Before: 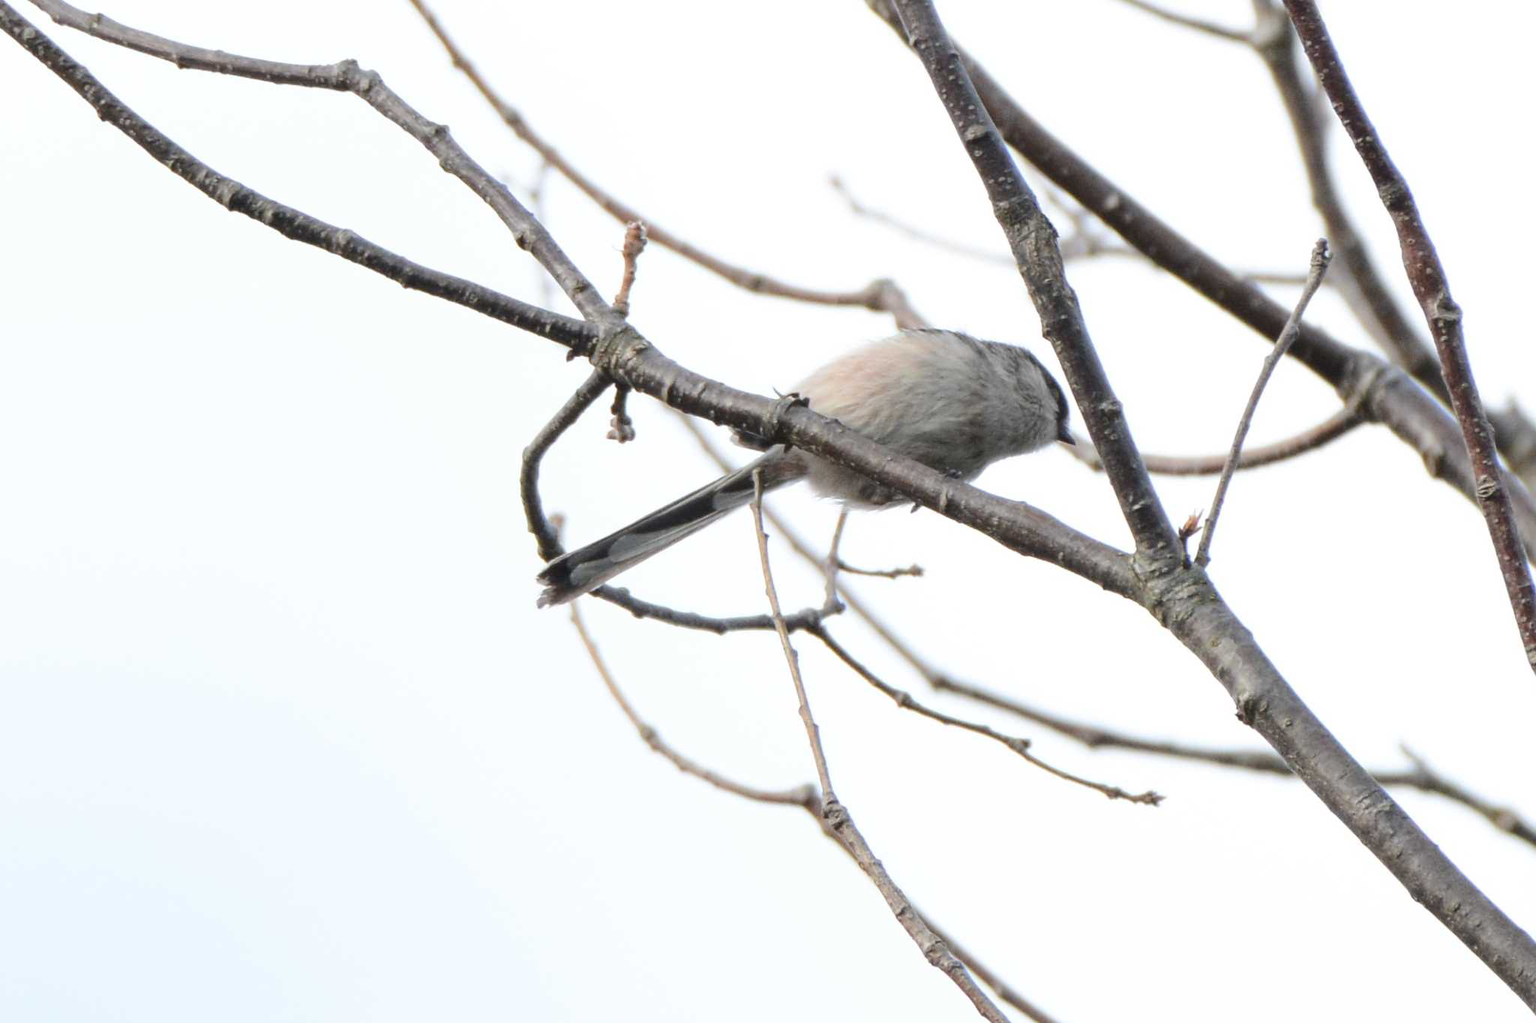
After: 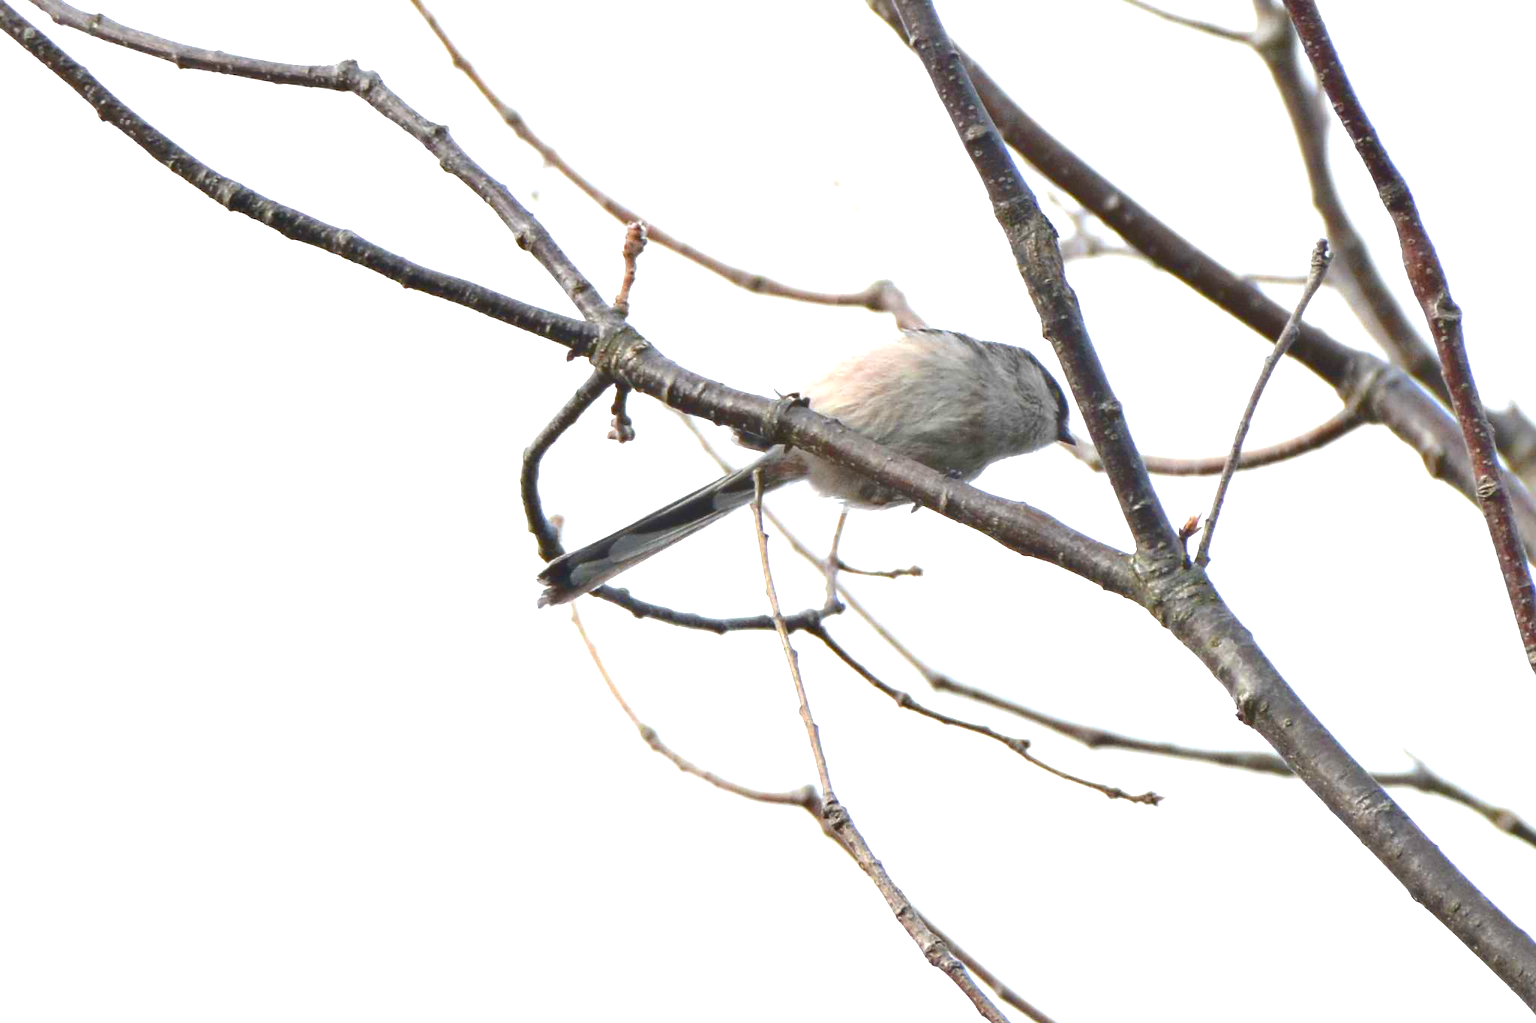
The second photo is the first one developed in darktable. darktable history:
exposure: exposure 0.64 EV, compensate highlight preservation false
tone equalizer: -8 EV 2 EV, -7 EV 2 EV, -6 EV 2 EV, -5 EV 2 EV, -4 EV 2 EV, -3 EV 1.5 EV, -2 EV 1 EV, -1 EV 0.5 EV
contrast brightness saturation: brightness -0.25, saturation 0.2
